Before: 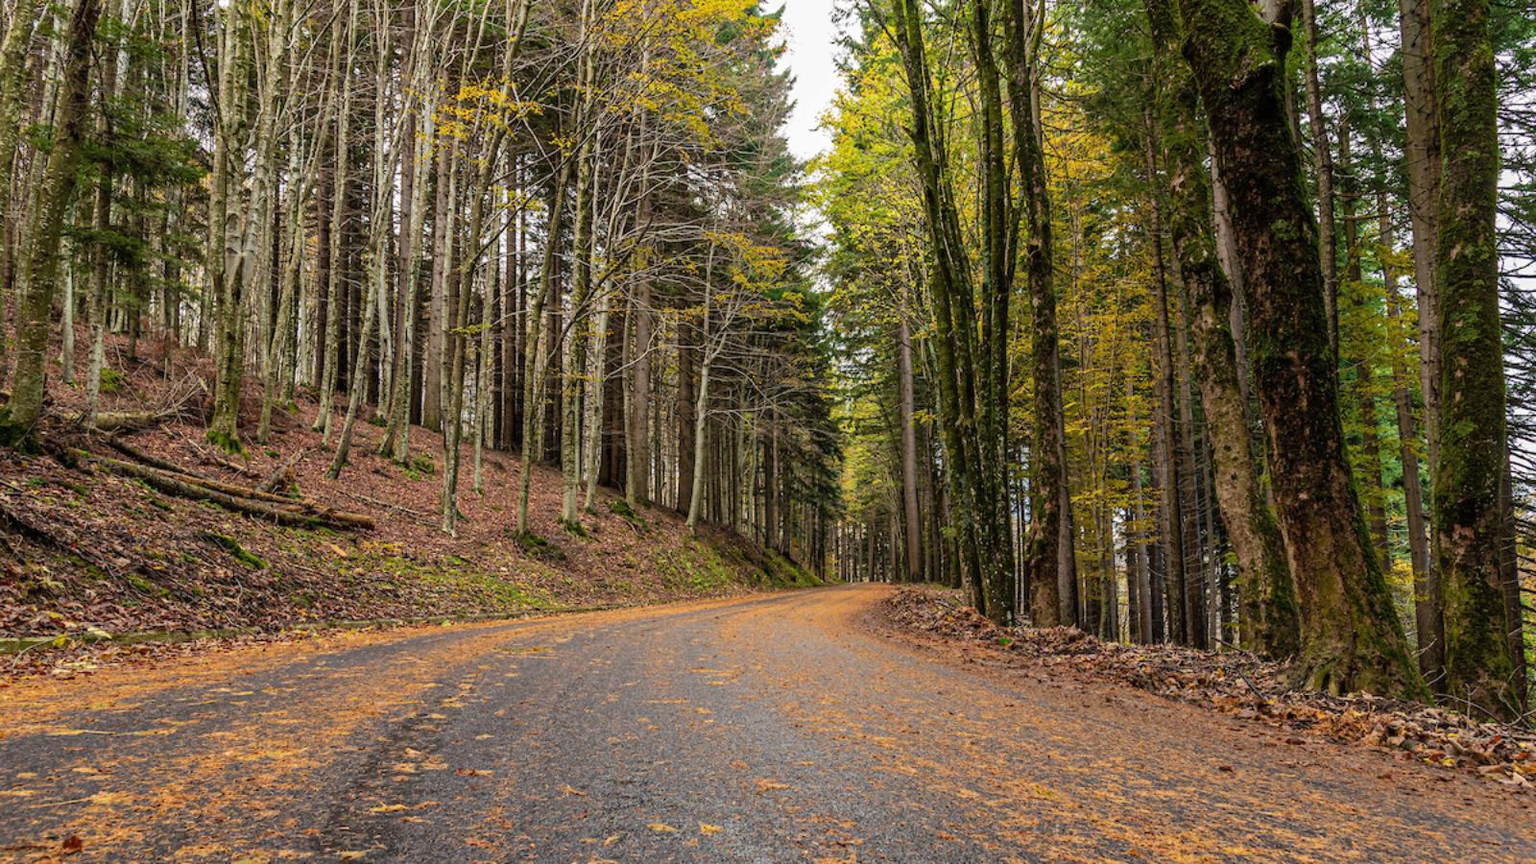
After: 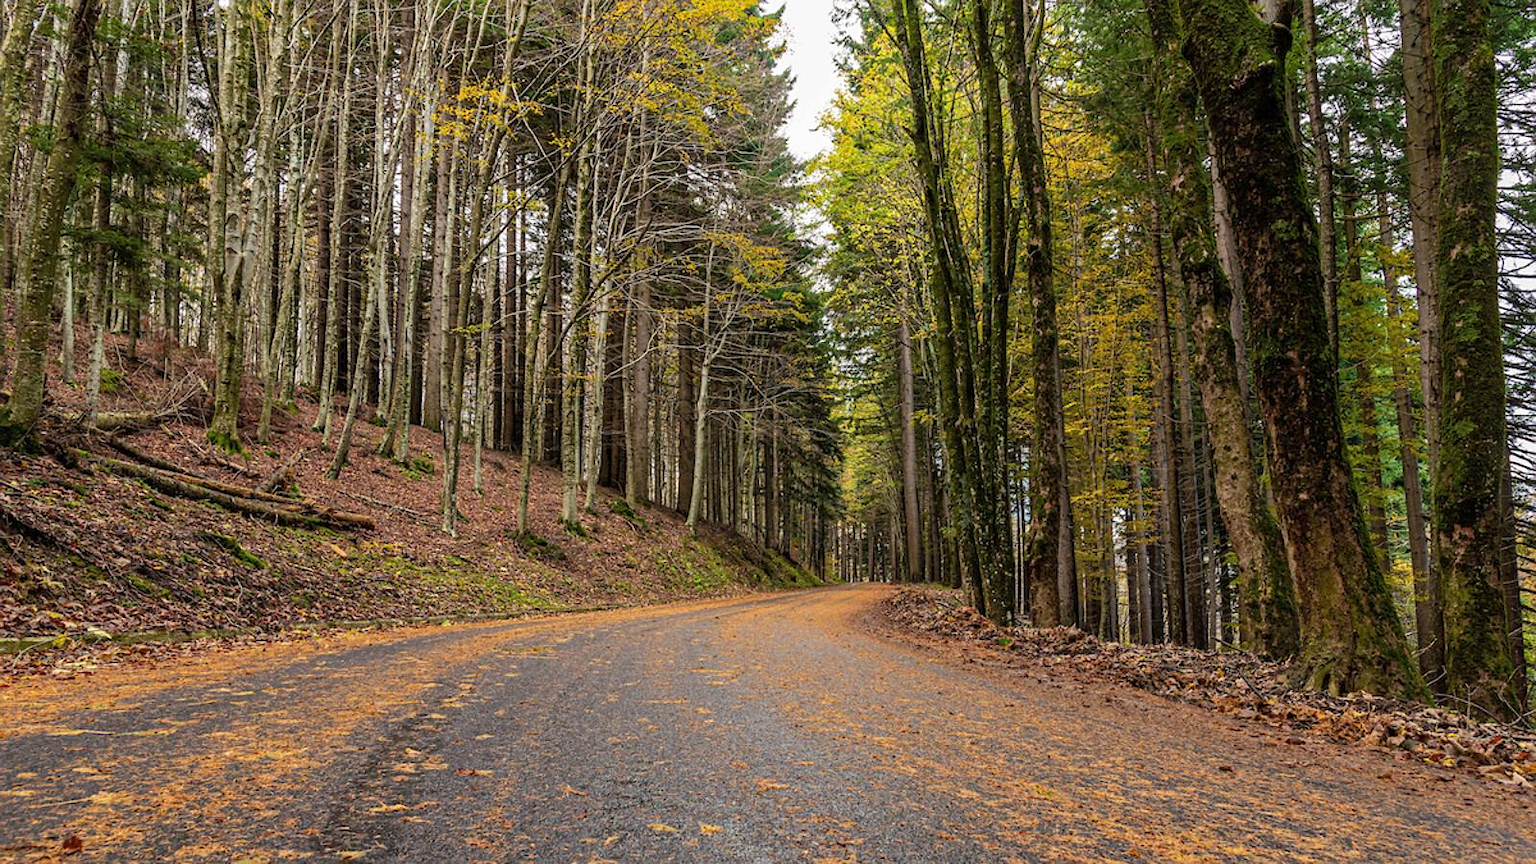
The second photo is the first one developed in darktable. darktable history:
sharpen: radius 1.272, amount 0.305, threshold 0
